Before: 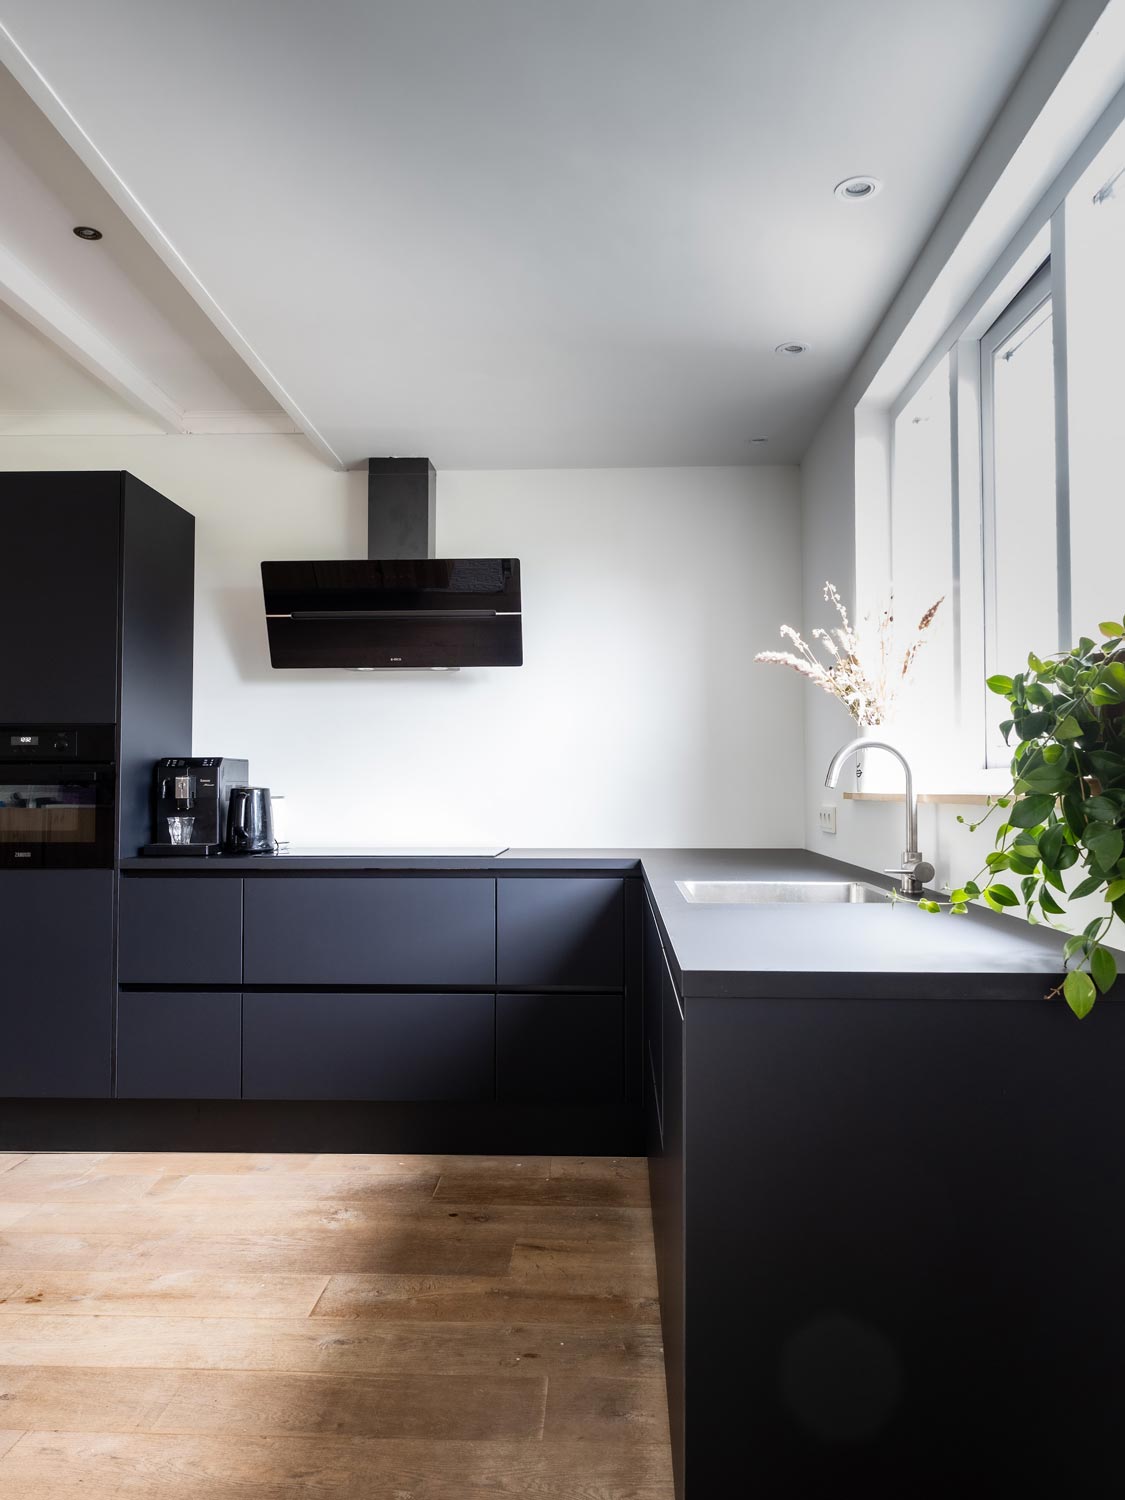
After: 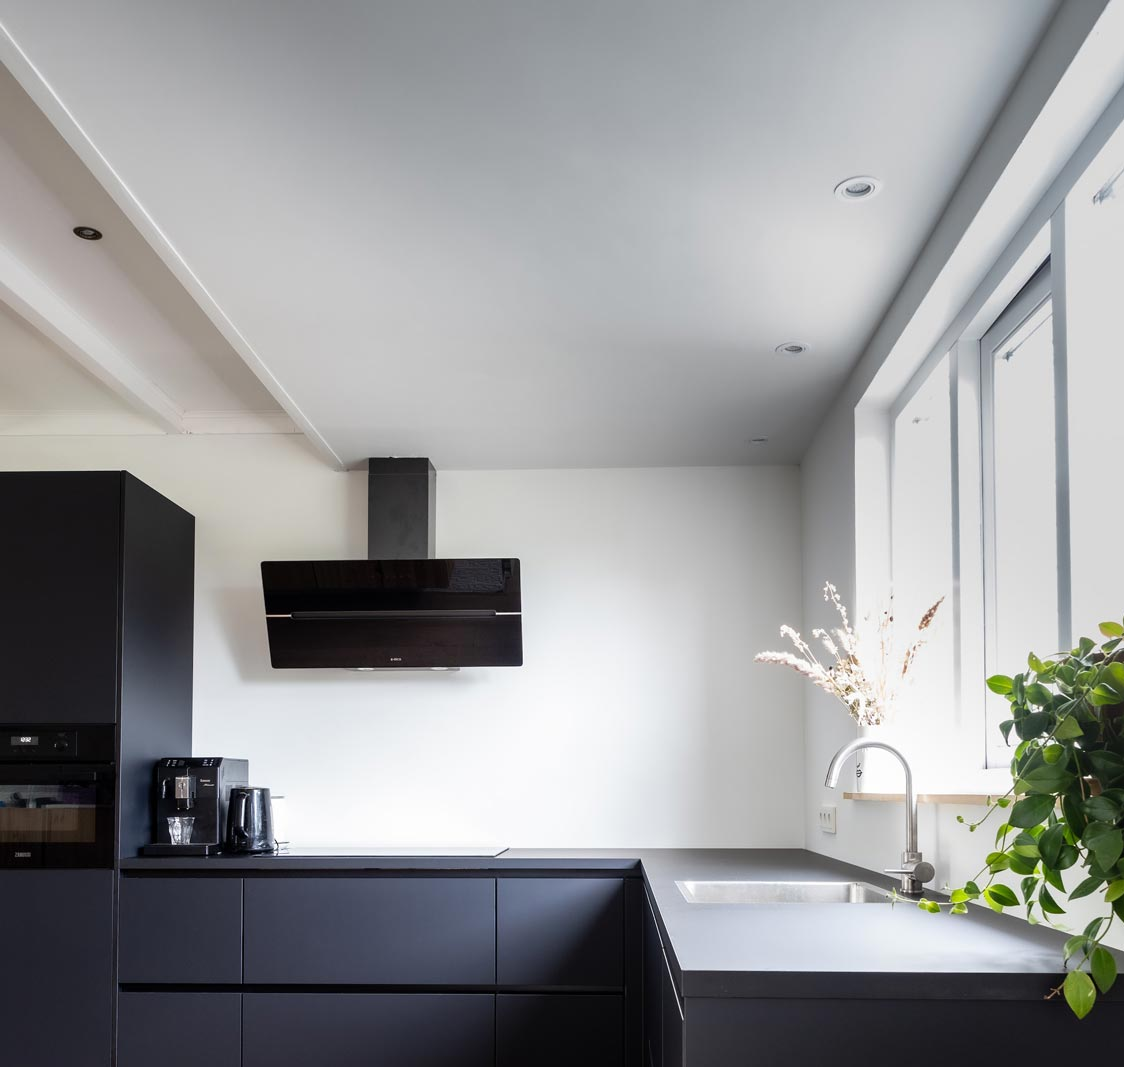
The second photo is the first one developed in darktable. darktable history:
crop: right 0%, bottom 28.833%
